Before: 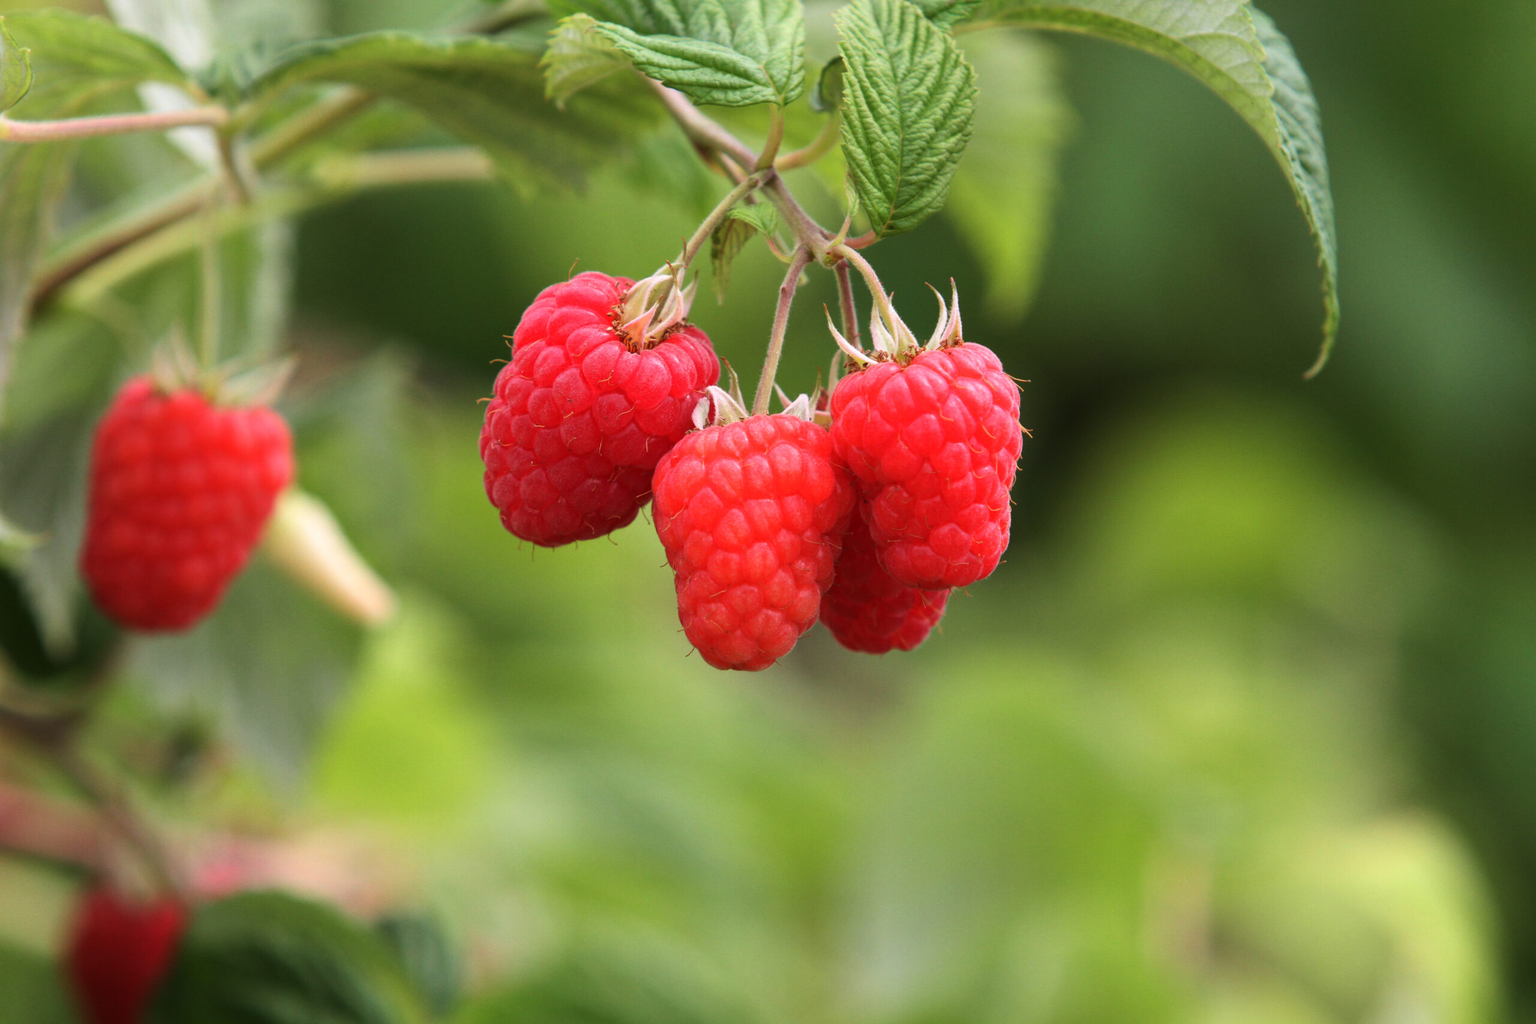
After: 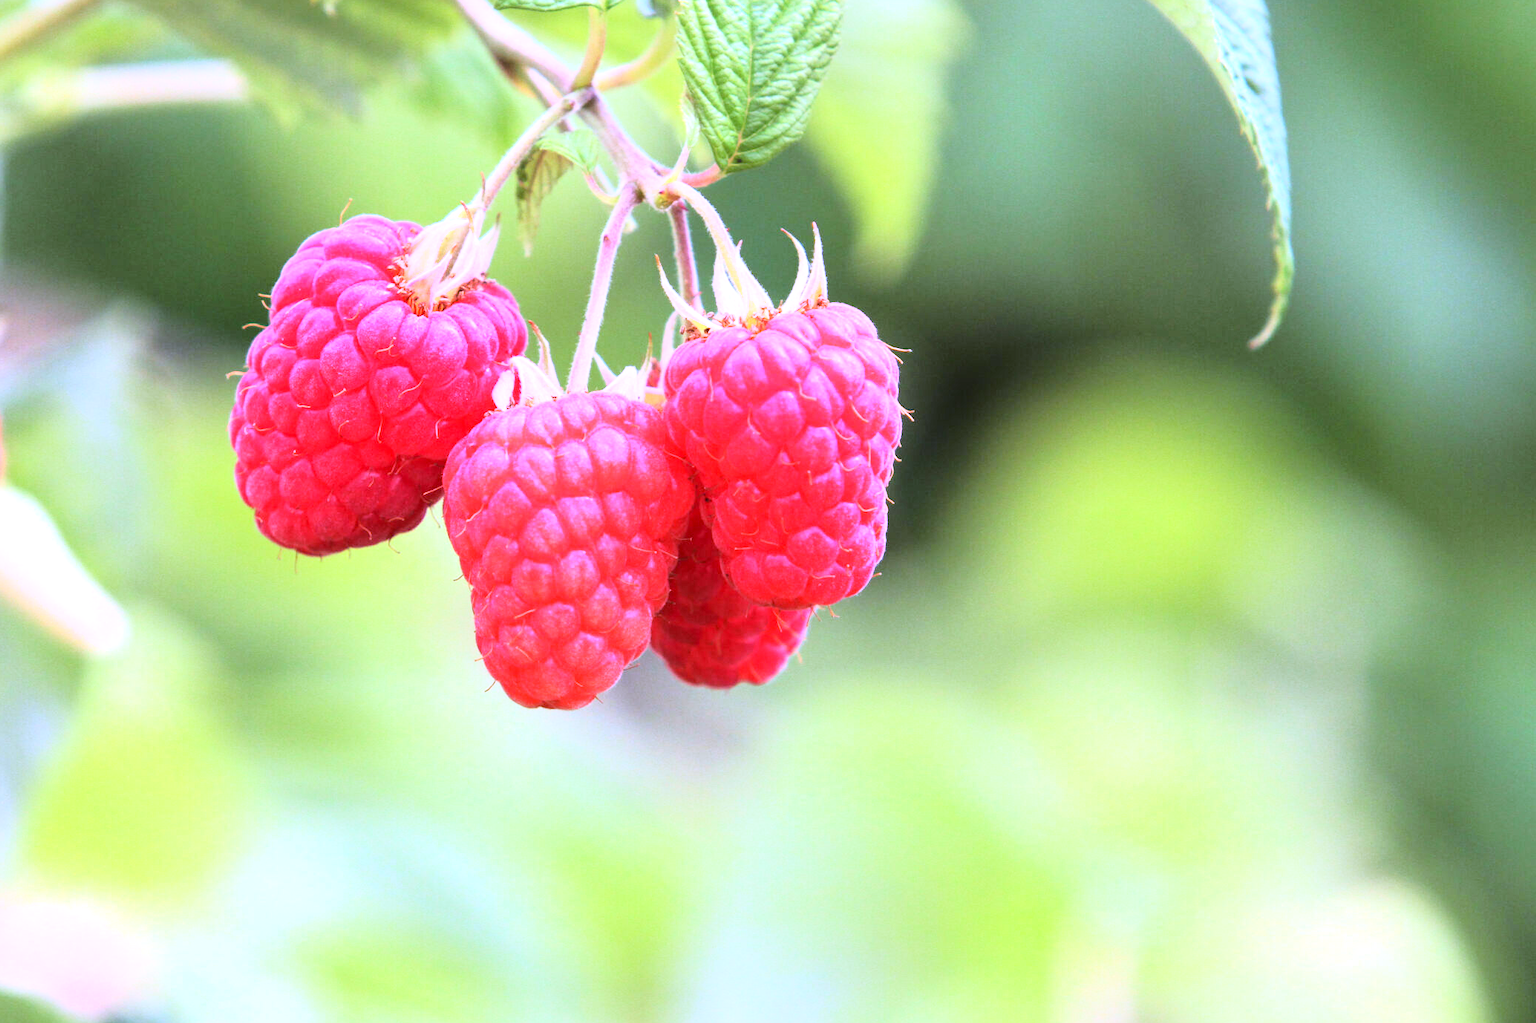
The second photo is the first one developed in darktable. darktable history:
exposure: black level correction 0.001, exposure 0.955 EV, compensate exposure bias true, compensate highlight preservation false
crop: left 19.159%, top 9.58%, bottom 9.58%
white balance: red 0.98, blue 1.61
base curve: curves: ch0 [(0, 0) (0.028, 0.03) (0.121, 0.232) (0.46, 0.748) (0.859, 0.968) (1, 1)]
